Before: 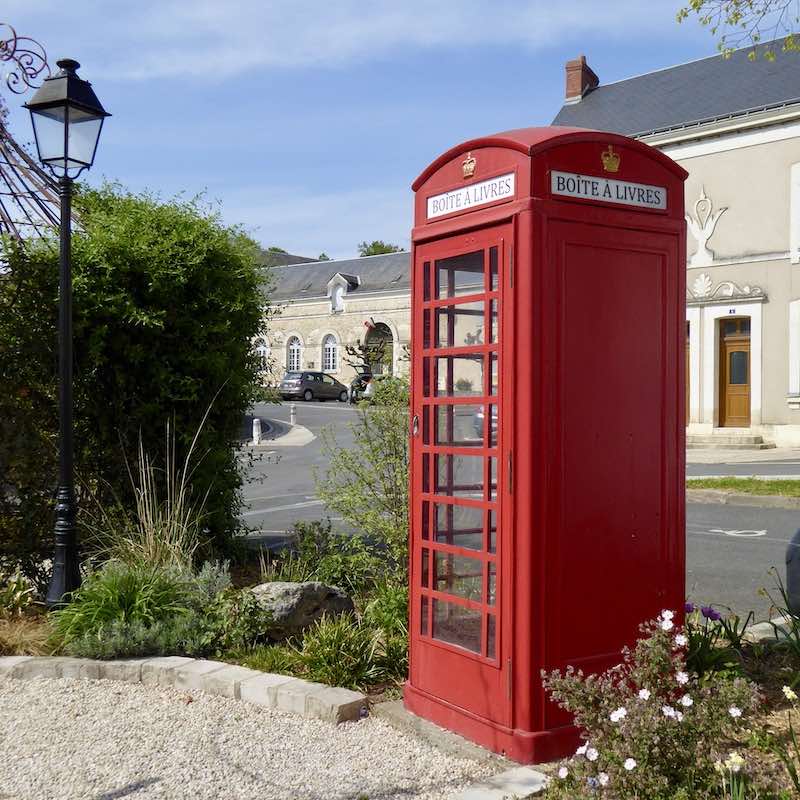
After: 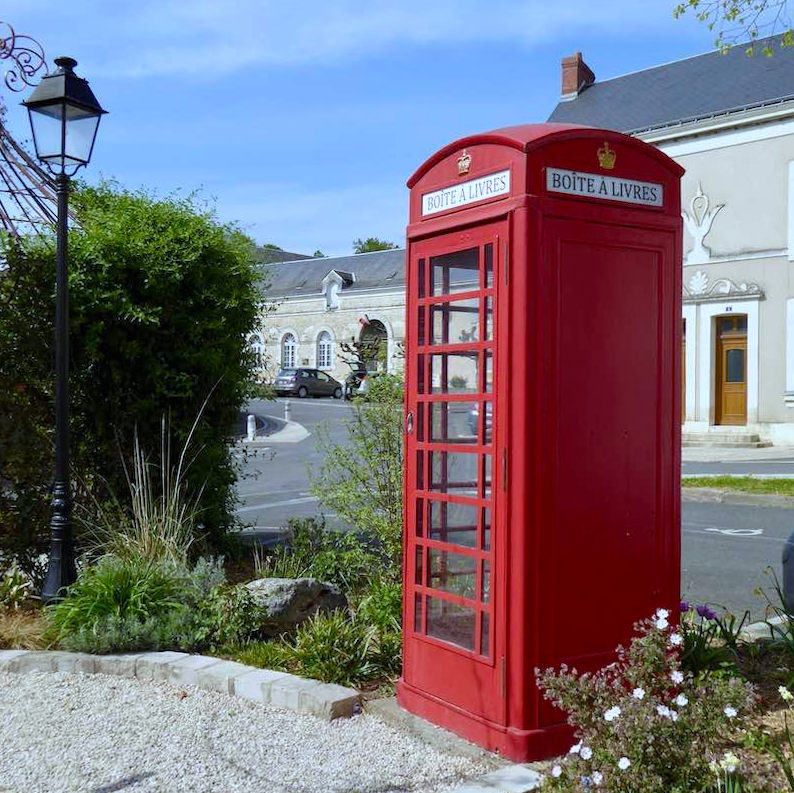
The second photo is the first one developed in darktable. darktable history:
white balance: red 0.924, blue 1.095
rotate and perspective: rotation 0.192°, lens shift (horizontal) -0.015, crop left 0.005, crop right 0.996, crop top 0.006, crop bottom 0.99
